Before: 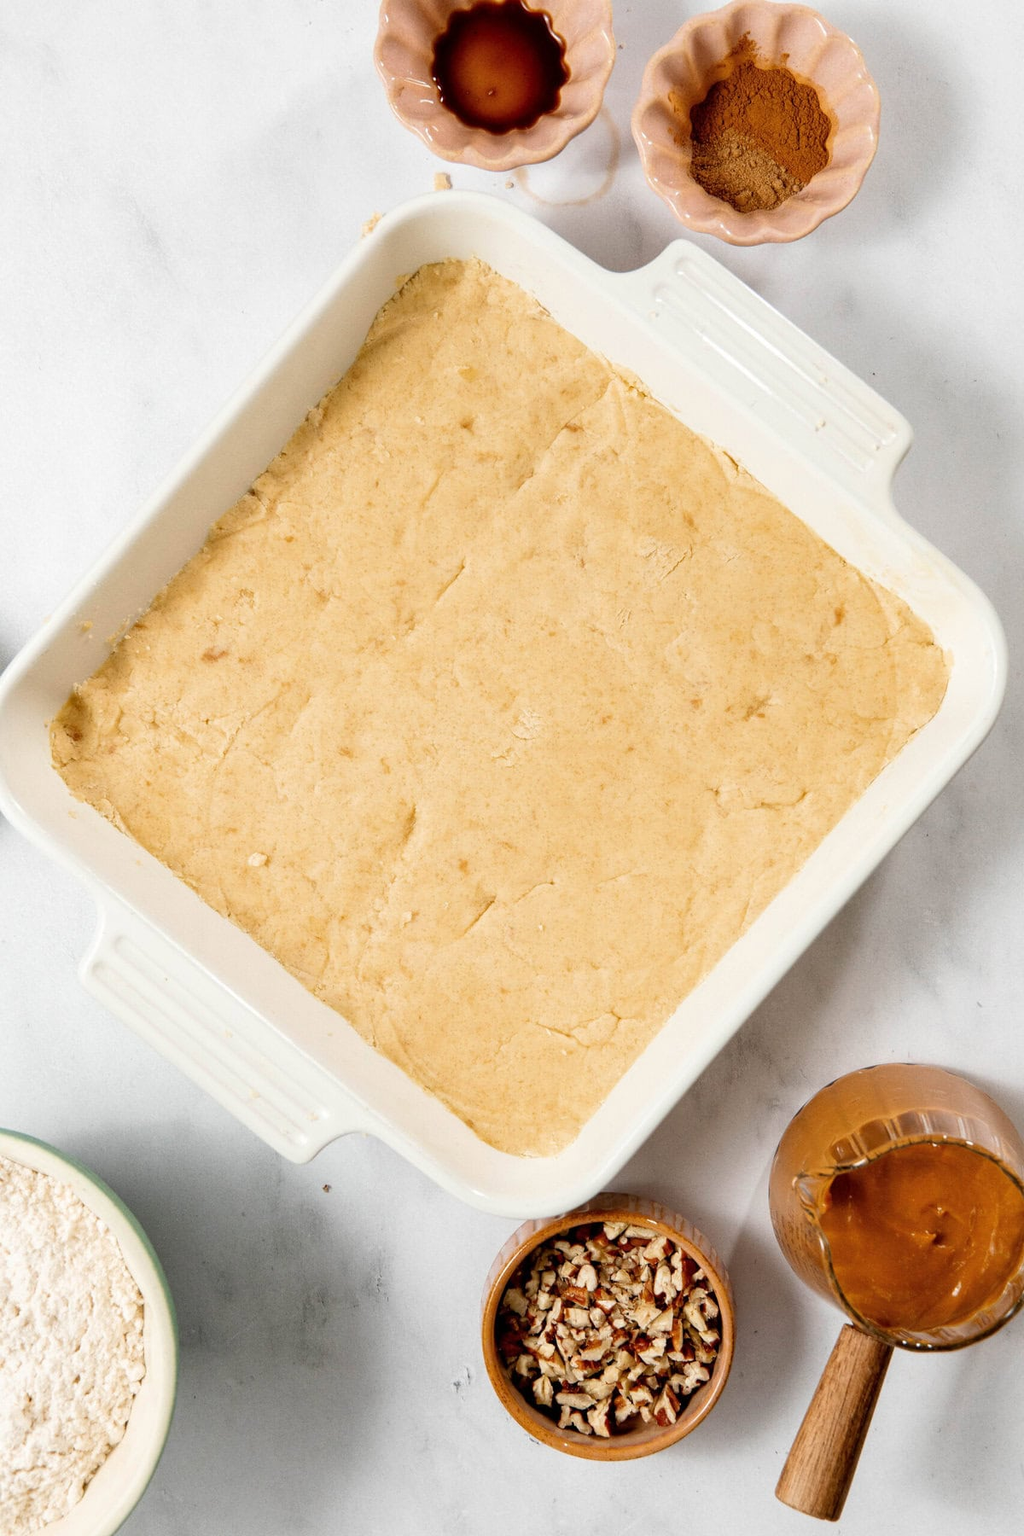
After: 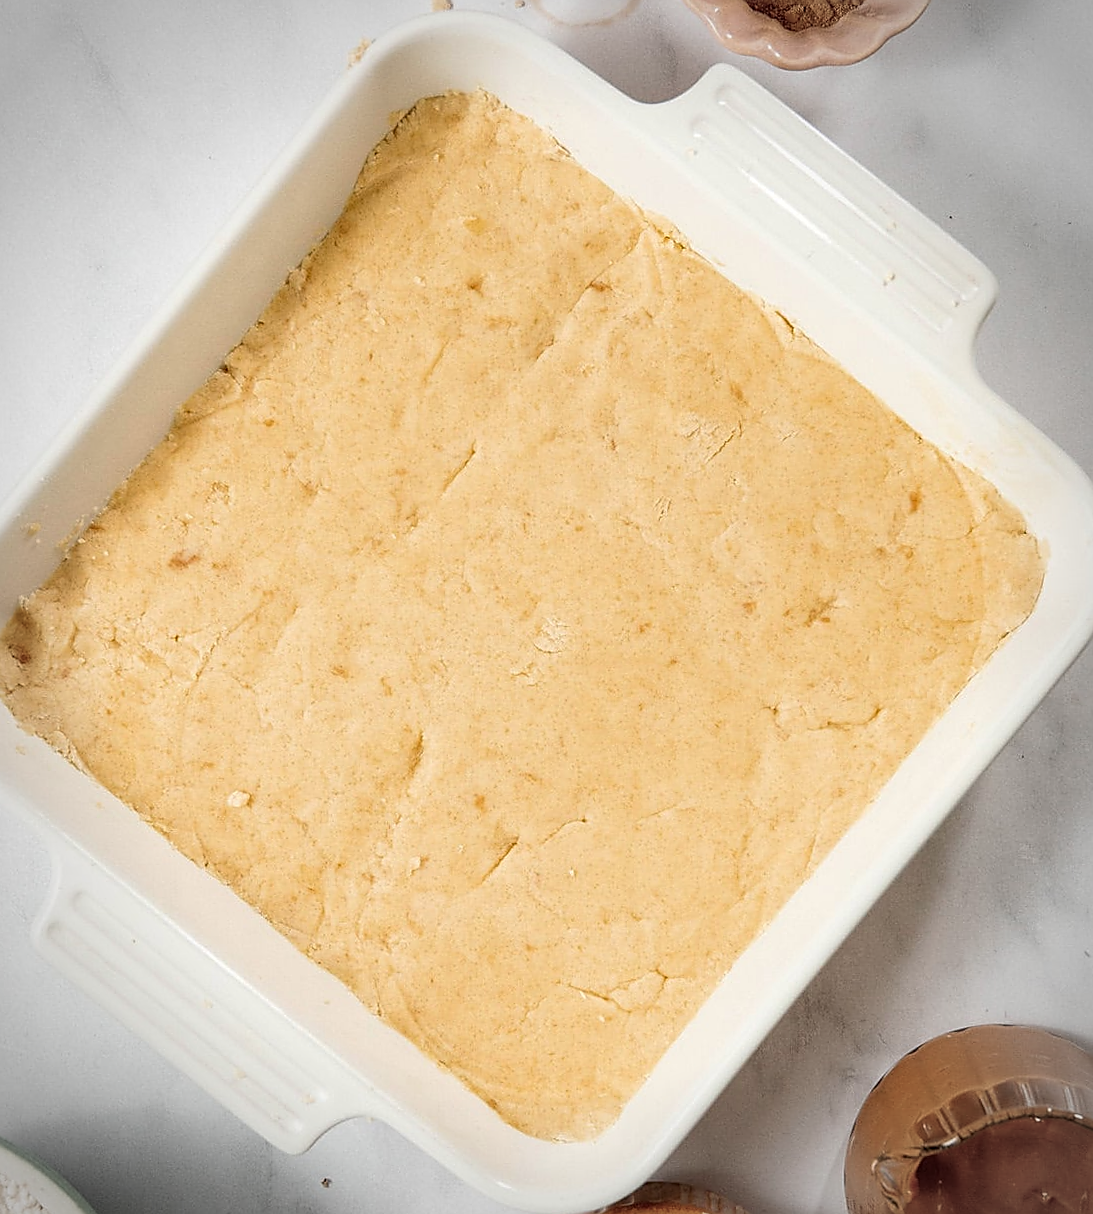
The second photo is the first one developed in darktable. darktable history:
vignetting: automatic ratio true
rotate and perspective: rotation -1°, crop left 0.011, crop right 0.989, crop top 0.025, crop bottom 0.975
sharpen: radius 1.4, amount 1.25, threshold 0.7
crop: left 5.596%, top 10.314%, right 3.534%, bottom 19.395%
